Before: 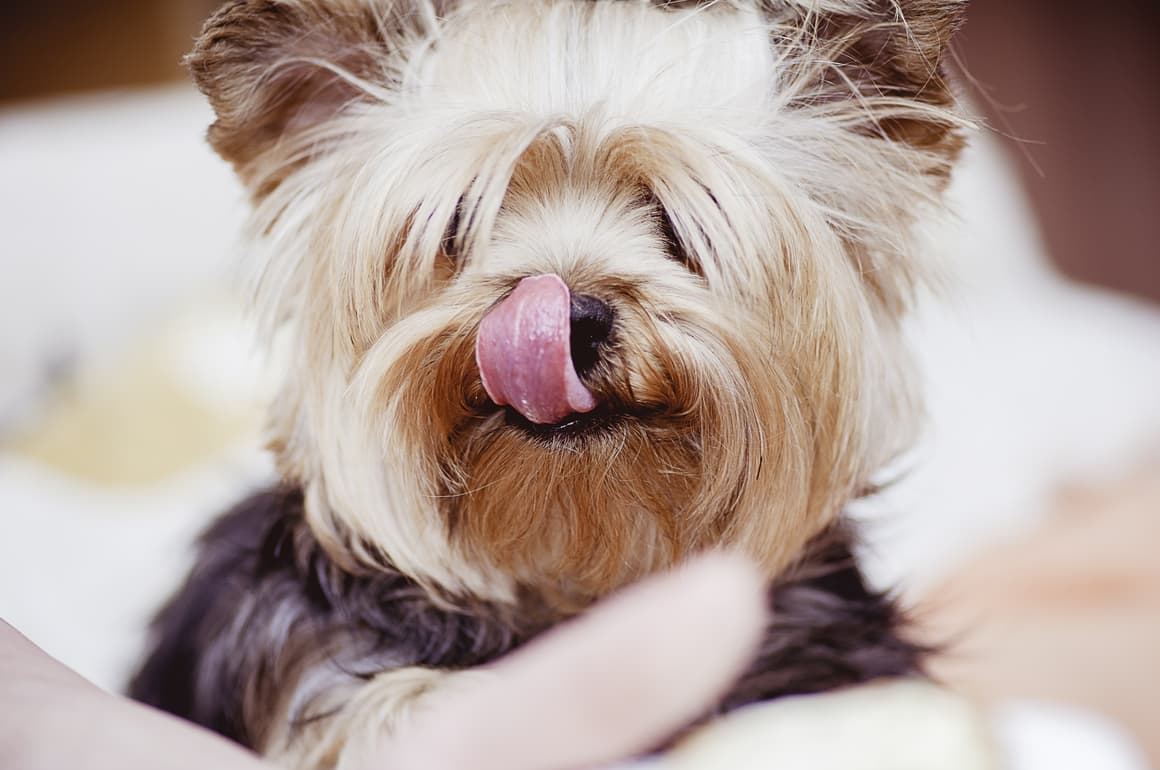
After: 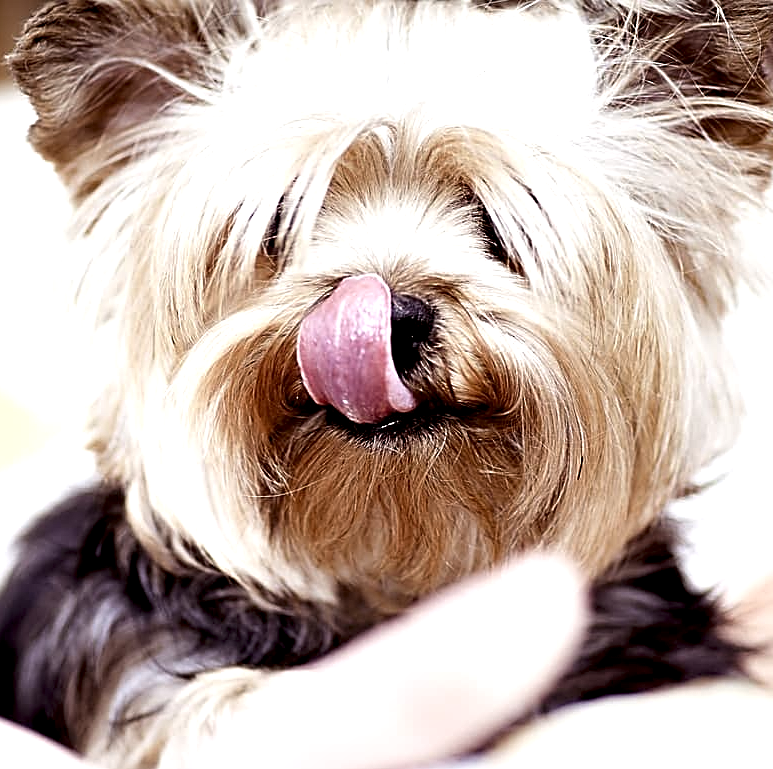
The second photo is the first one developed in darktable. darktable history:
exposure: exposure 0.295 EV, compensate exposure bias true, compensate highlight preservation false
crop and rotate: left 15.509%, right 17.783%
local contrast: highlights 215%, shadows 149%, detail 138%, midtone range 0.258
sharpen: on, module defaults
